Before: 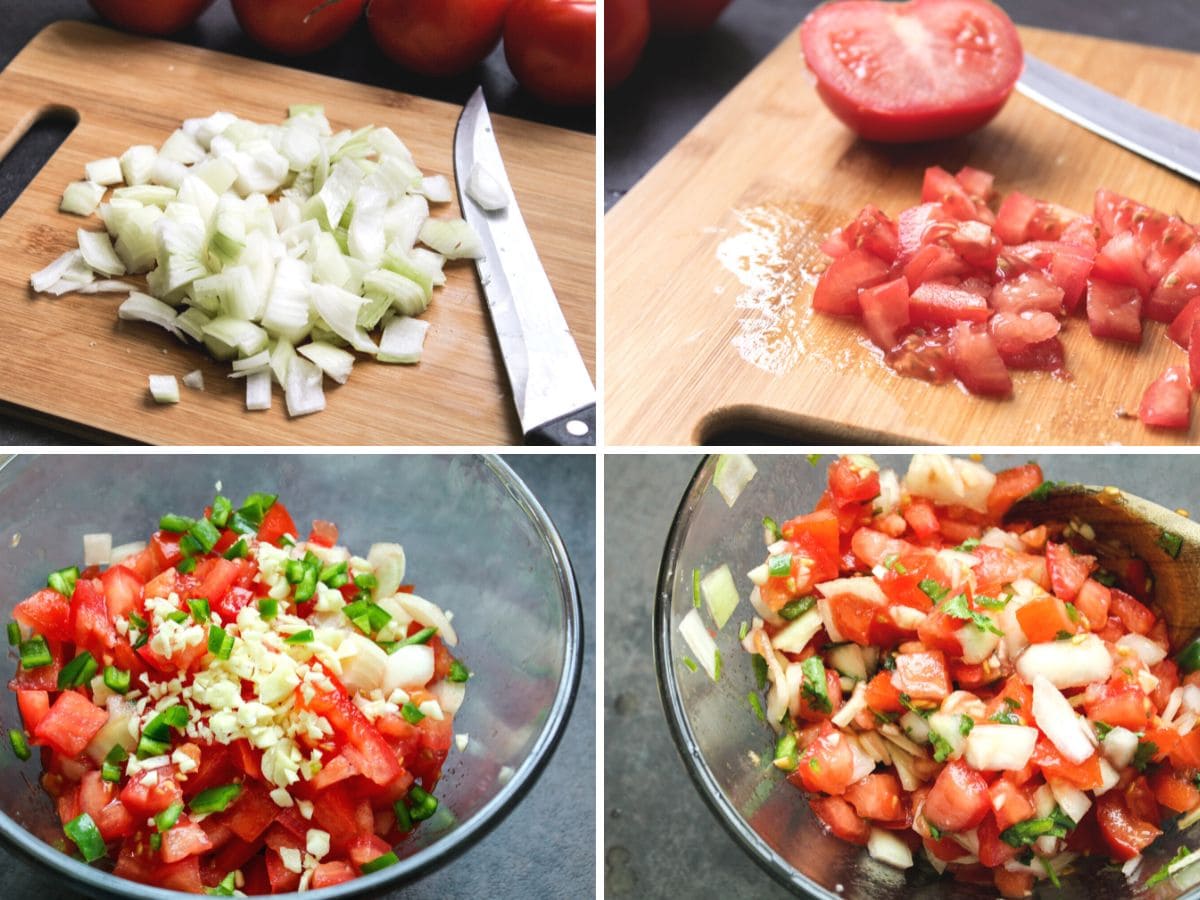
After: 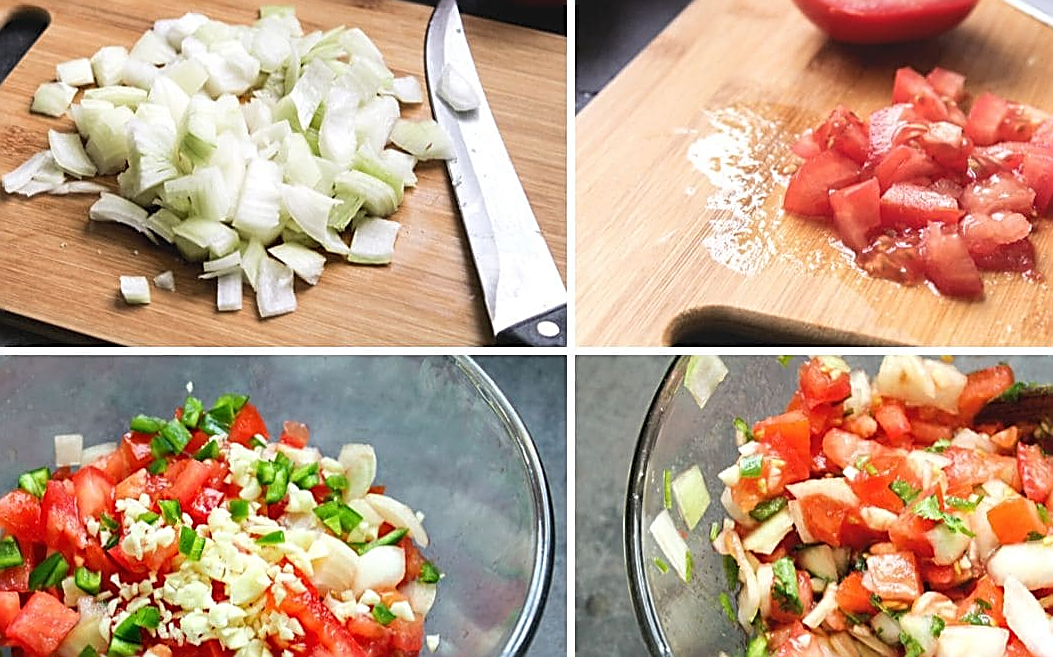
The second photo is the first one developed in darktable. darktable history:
exposure: compensate exposure bias true, compensate highlight preservation false
crop and rotate: left 2.42%, top 11.078%, right 9.807%, bottom 15.88%
sharpen: amount 1.012
